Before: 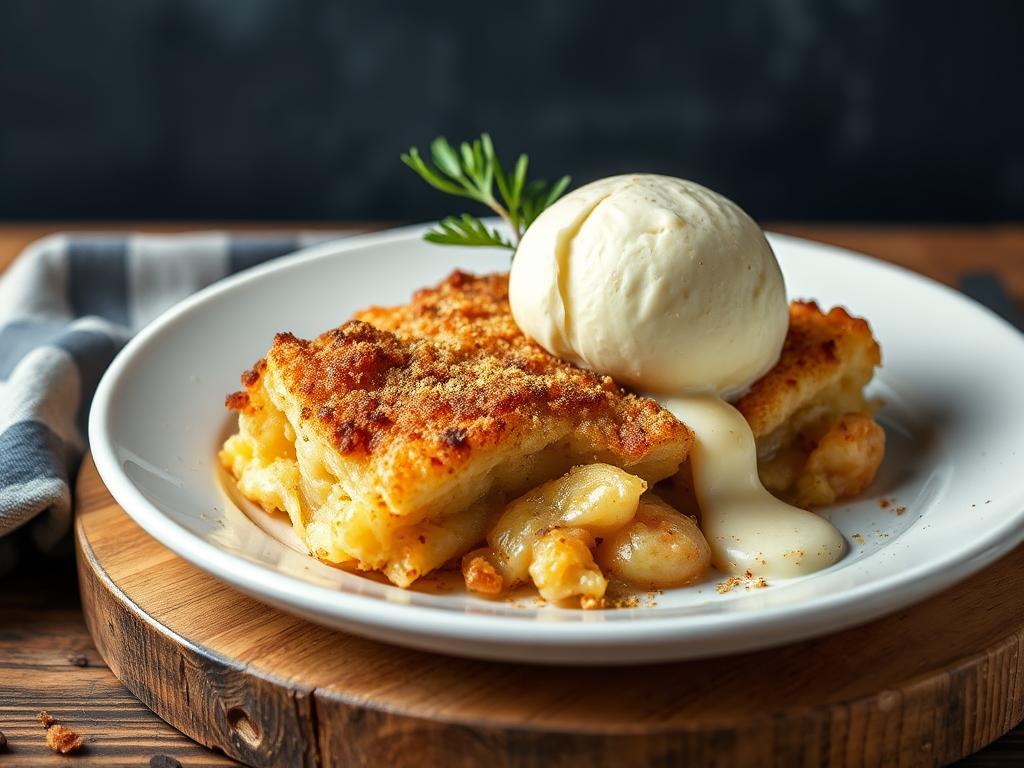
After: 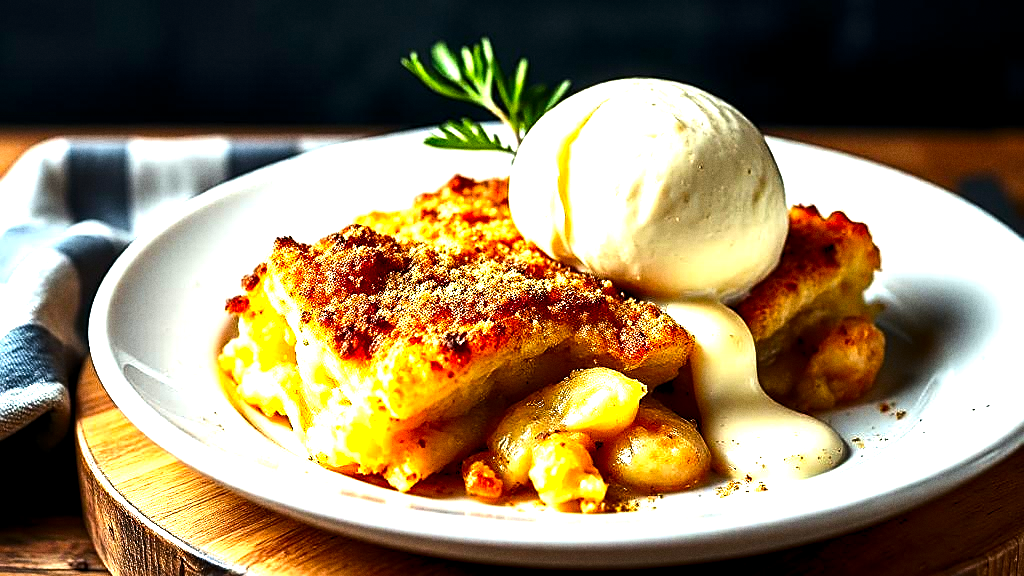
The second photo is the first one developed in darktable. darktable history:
sharpen: on, module defaults
grain: coarseness 0.47 ISO
tone equalizer: -8 EV -0.417 EV, -7 EV -0.389 EV, -6 EV -0.333 EV, -5 EV -0.222 EV, -3 EV 0.222 EV, -2 EV 0.333 EV, -1 EV 0.389 EV, +0 EV 0.417 EV, edges refinement/feathering 500, mask exposure compensation -1.57 EV, preserve details no
crop and rotate: top 12.5%, bottom 12.5%
levels: levels [0.012, 0.367, 0.697]
contrast brightness saturation: contrast 0.12, brightness -0.12, saturation 0.2
